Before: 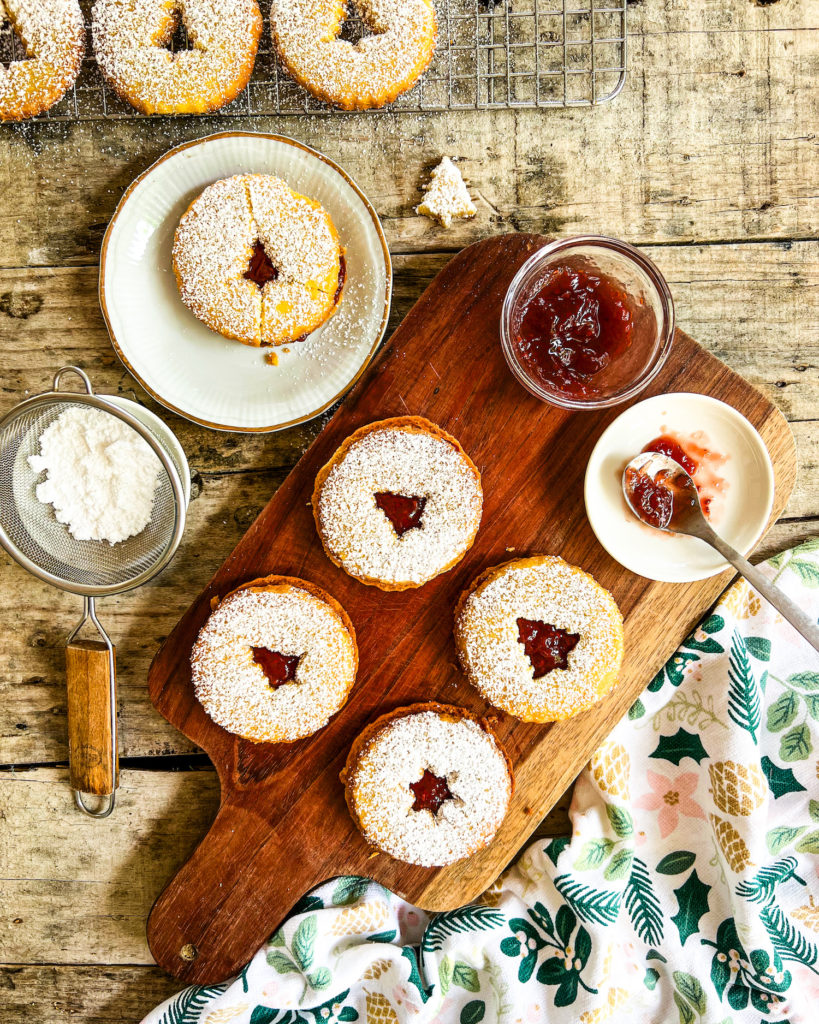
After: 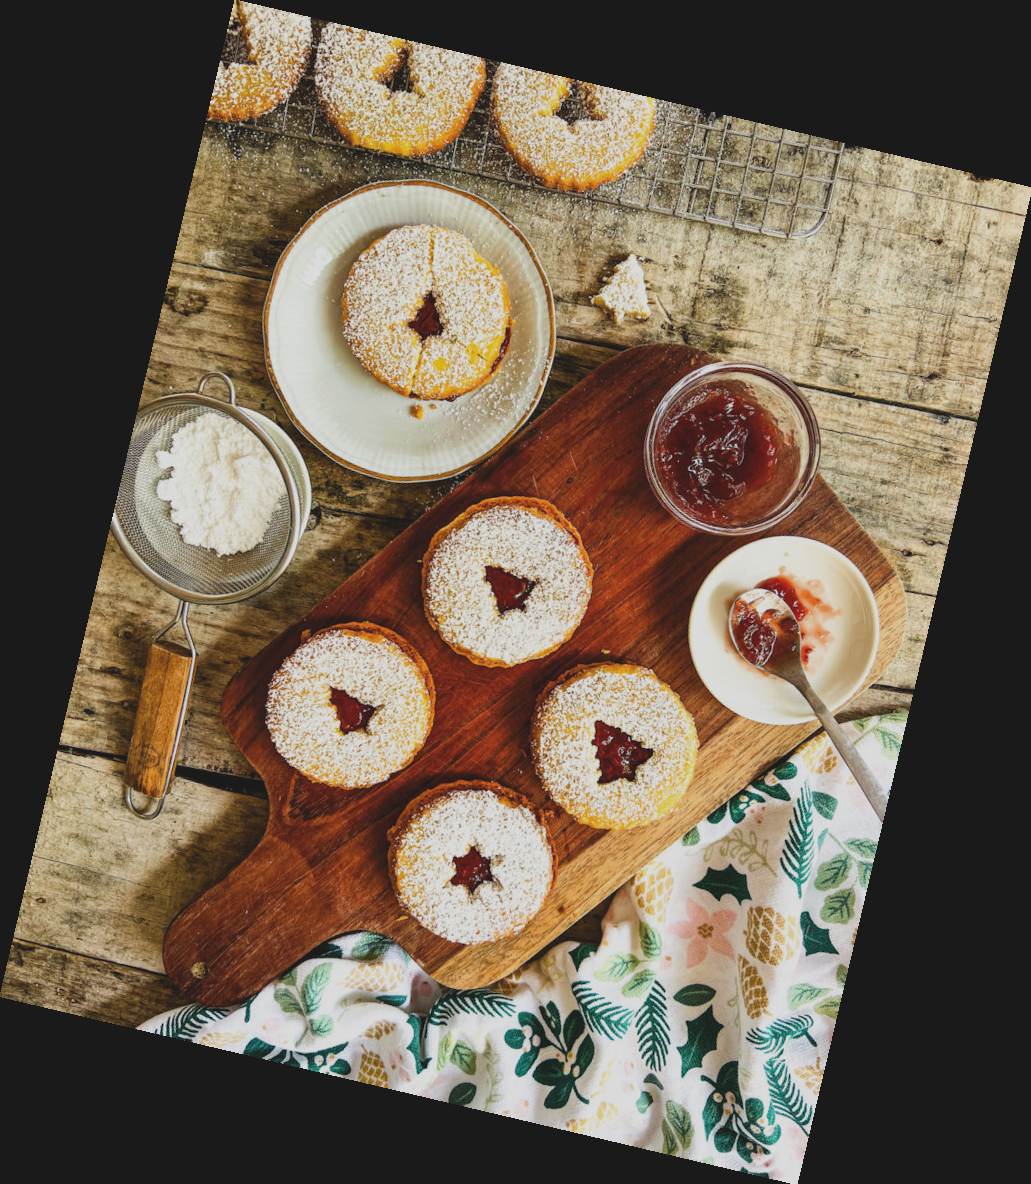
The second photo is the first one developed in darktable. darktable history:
rotate and perspective: rotation 13.27°, automatic cropping off
exposure: black level correction -0.015, exposure -0.5 EV, compensate highlight preservation false
